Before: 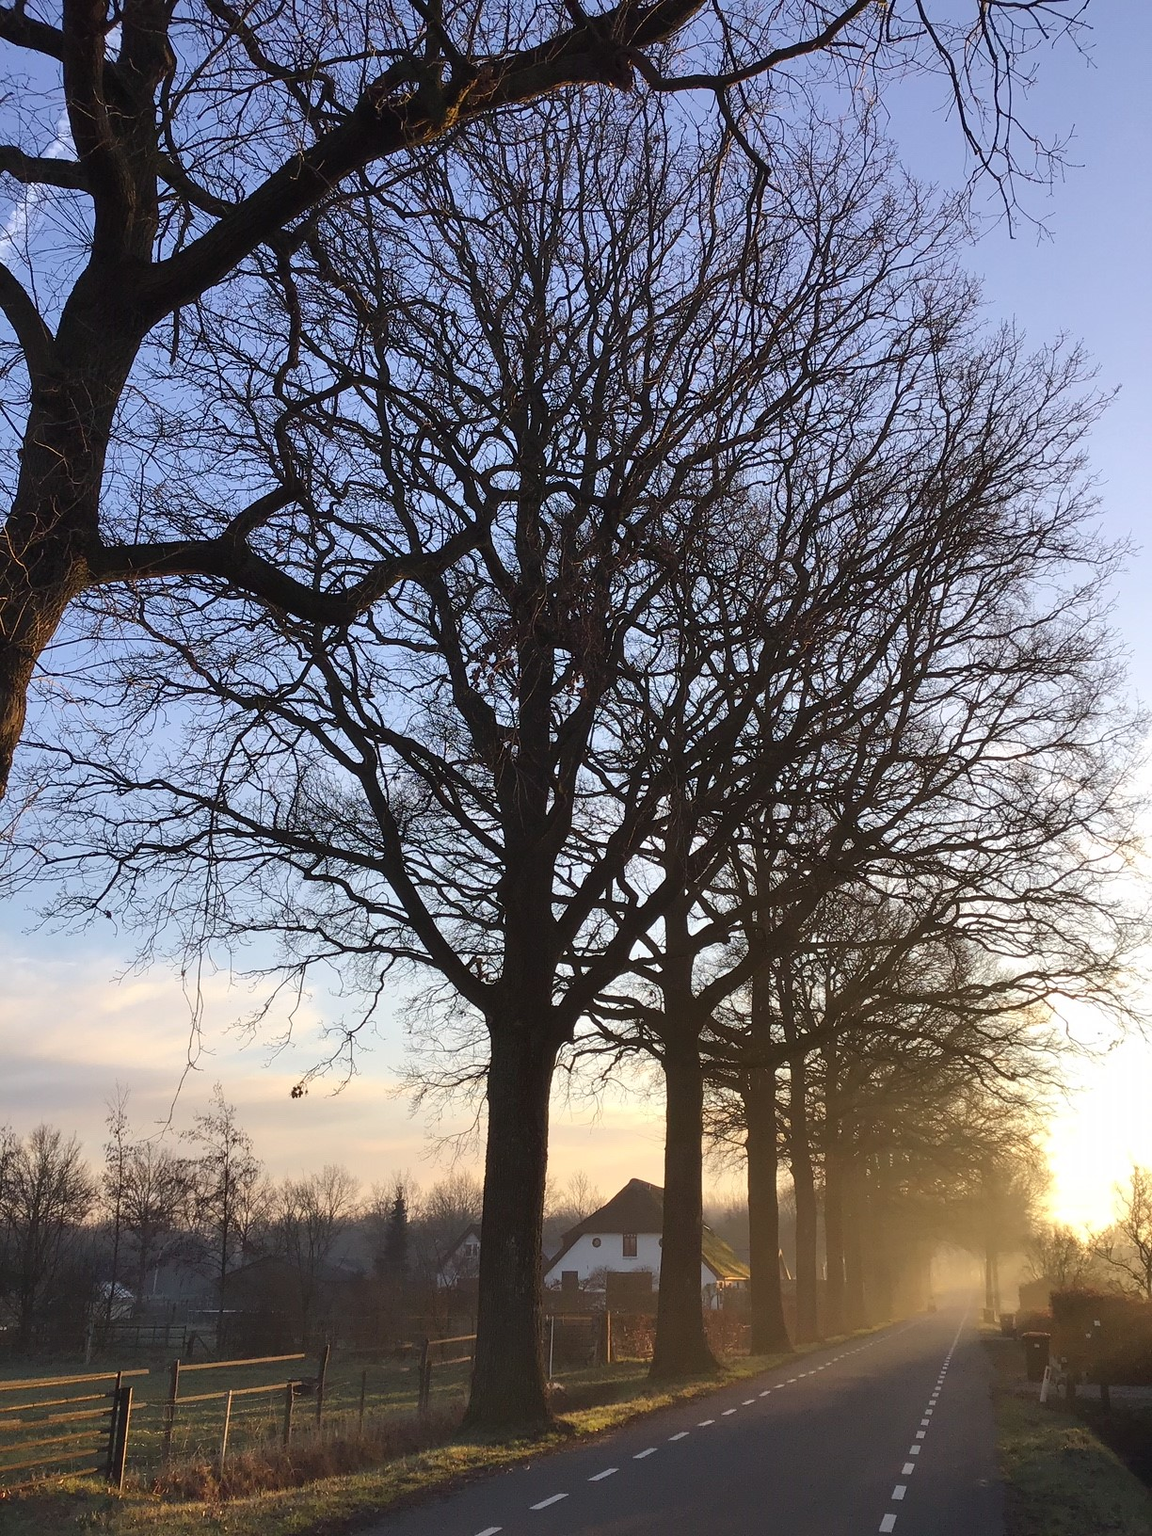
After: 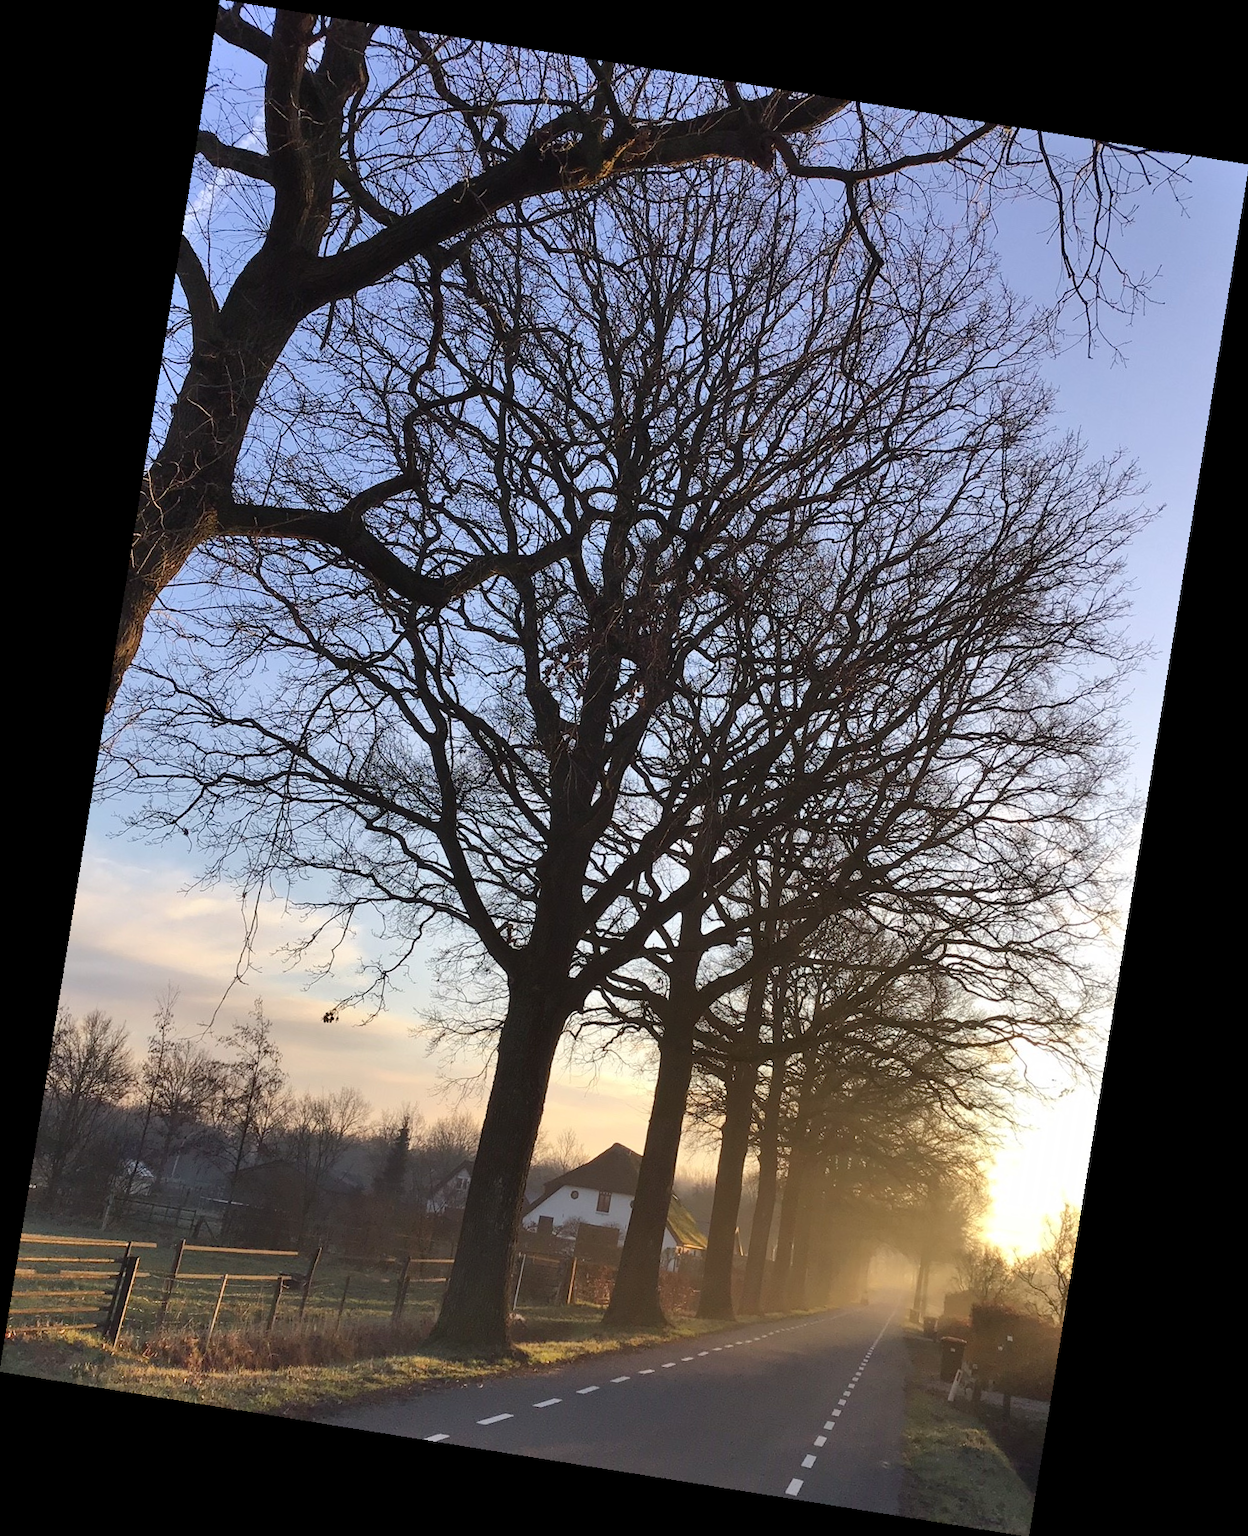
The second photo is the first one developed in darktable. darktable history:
shadows and highlights: radius 108.52, shadows 40.68, highlights -72.88, low approximation 0.01, soften with gaussian
rotate and perspective: rotation 9.12°, automatic cropping off
